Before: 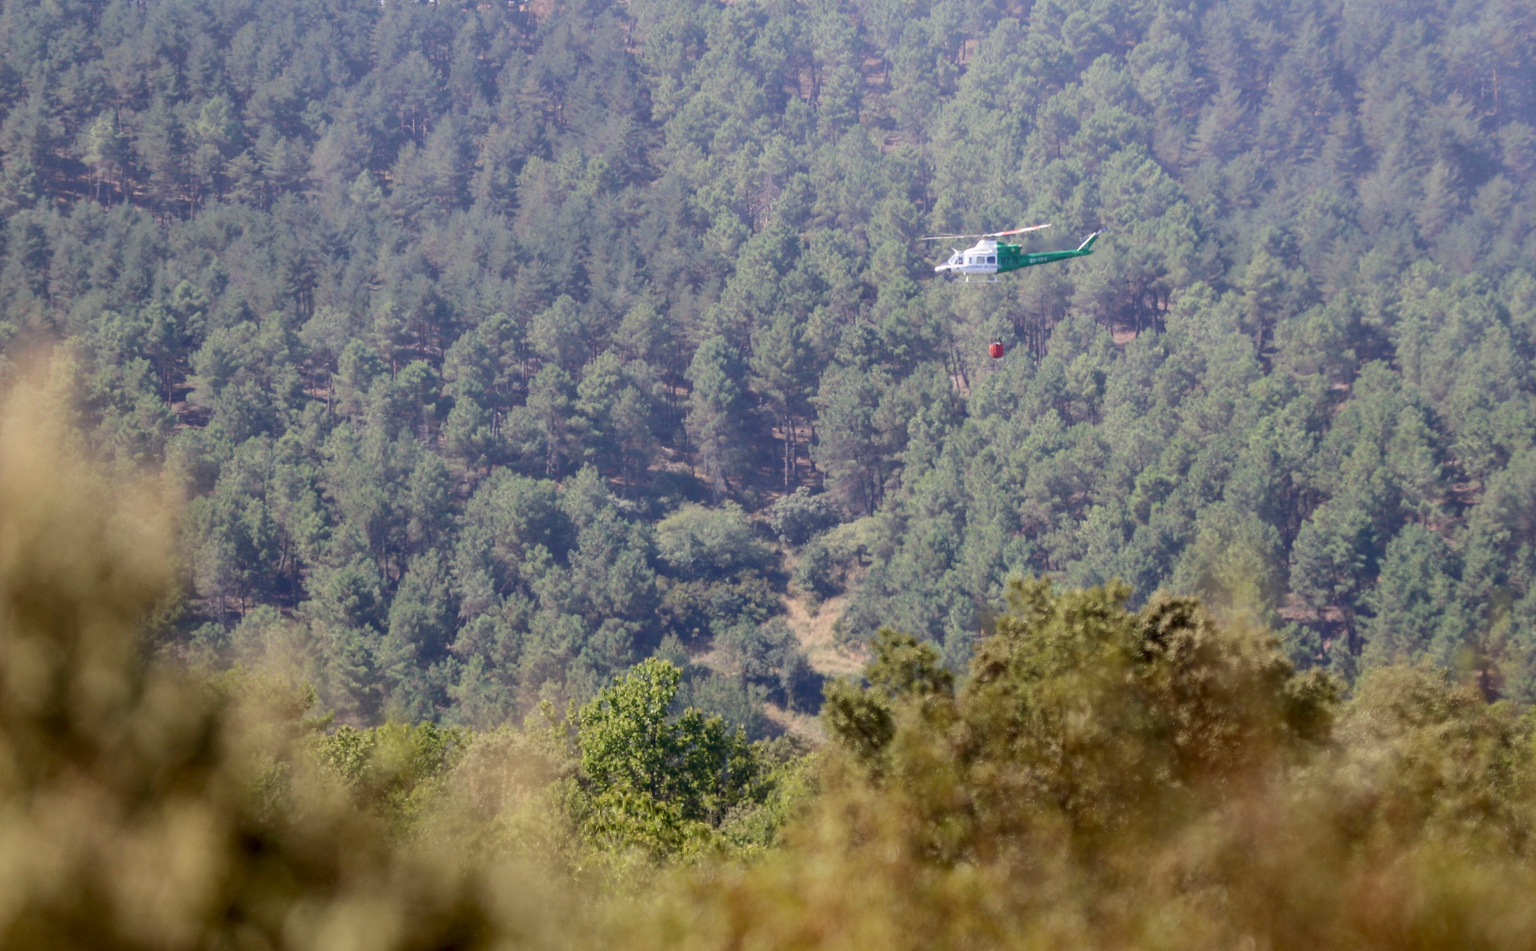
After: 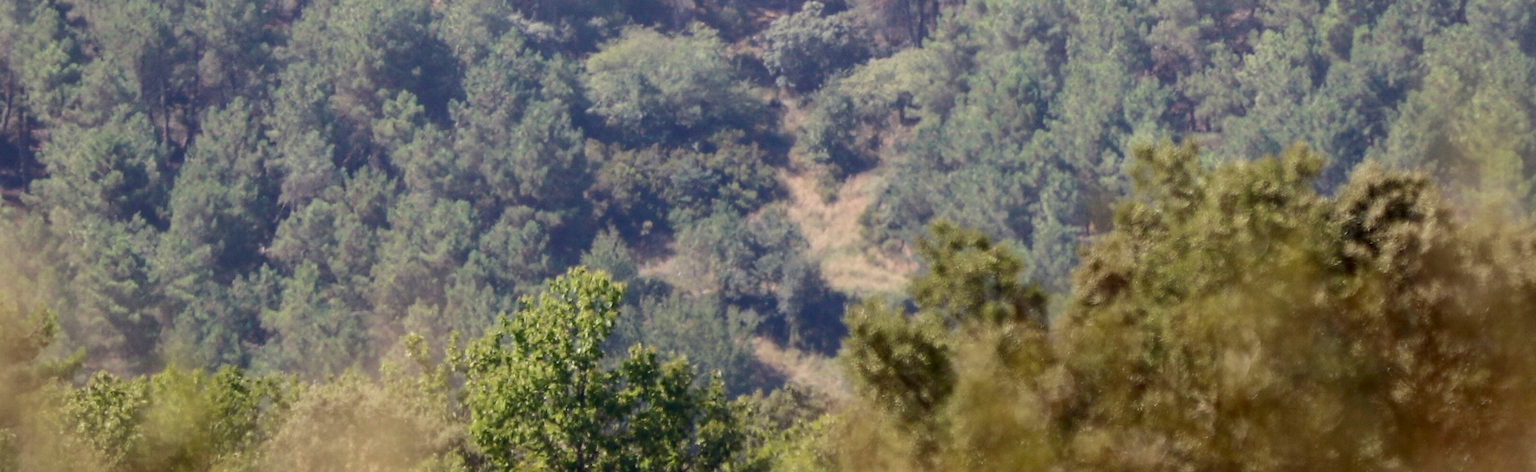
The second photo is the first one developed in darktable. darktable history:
crop: left 18.187%, top 51.109%, right 17.376%, bottom 16.892%
